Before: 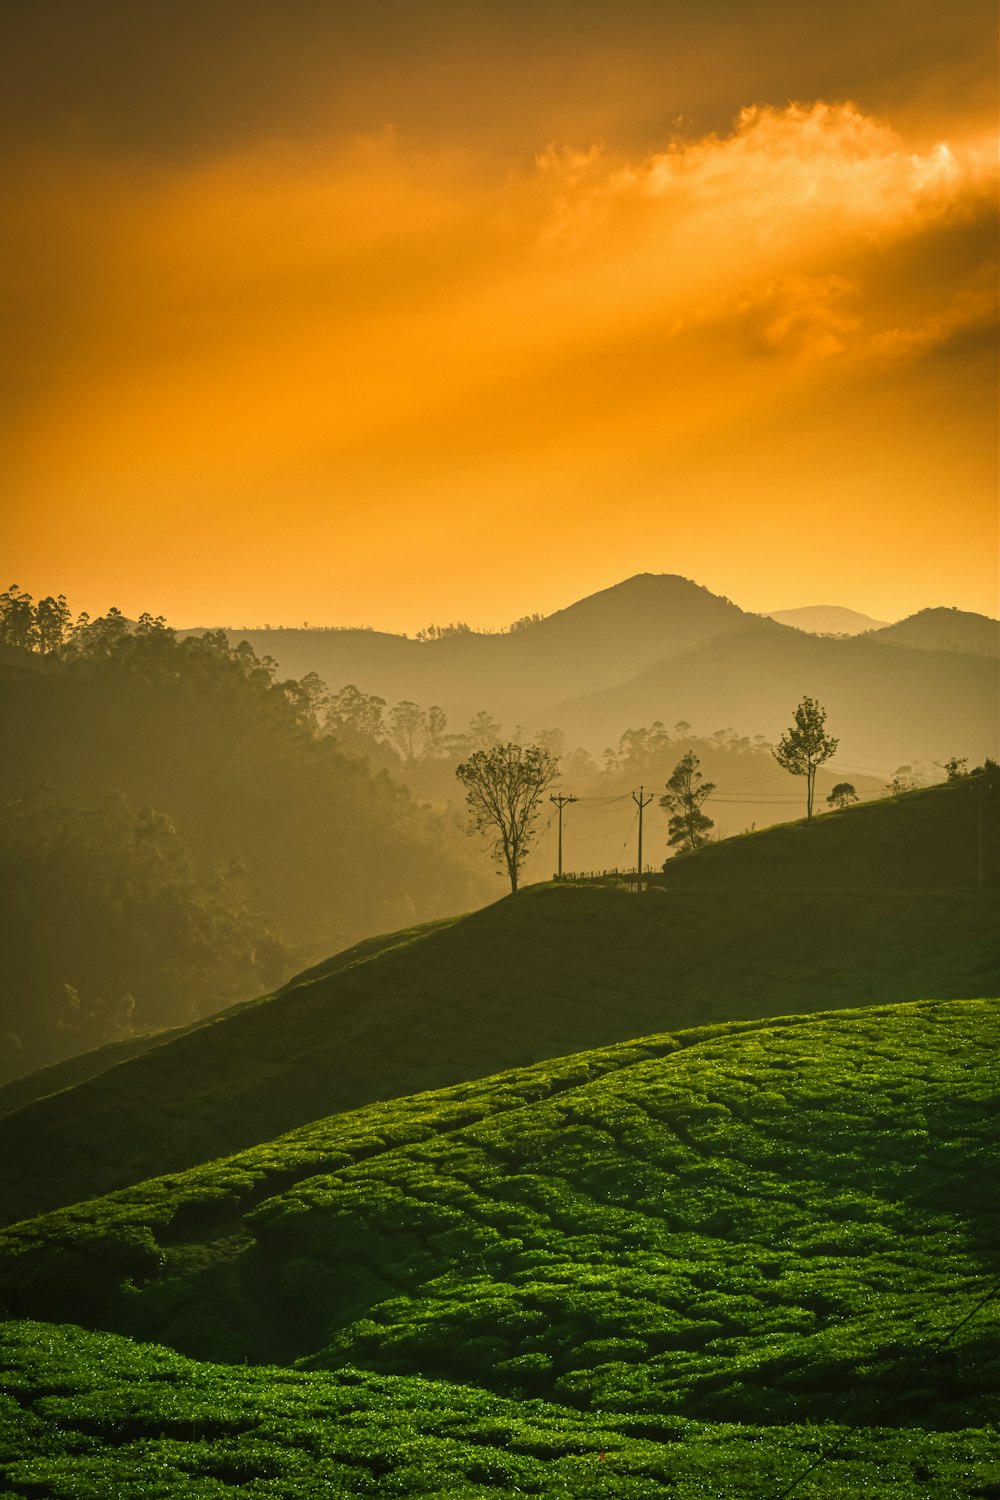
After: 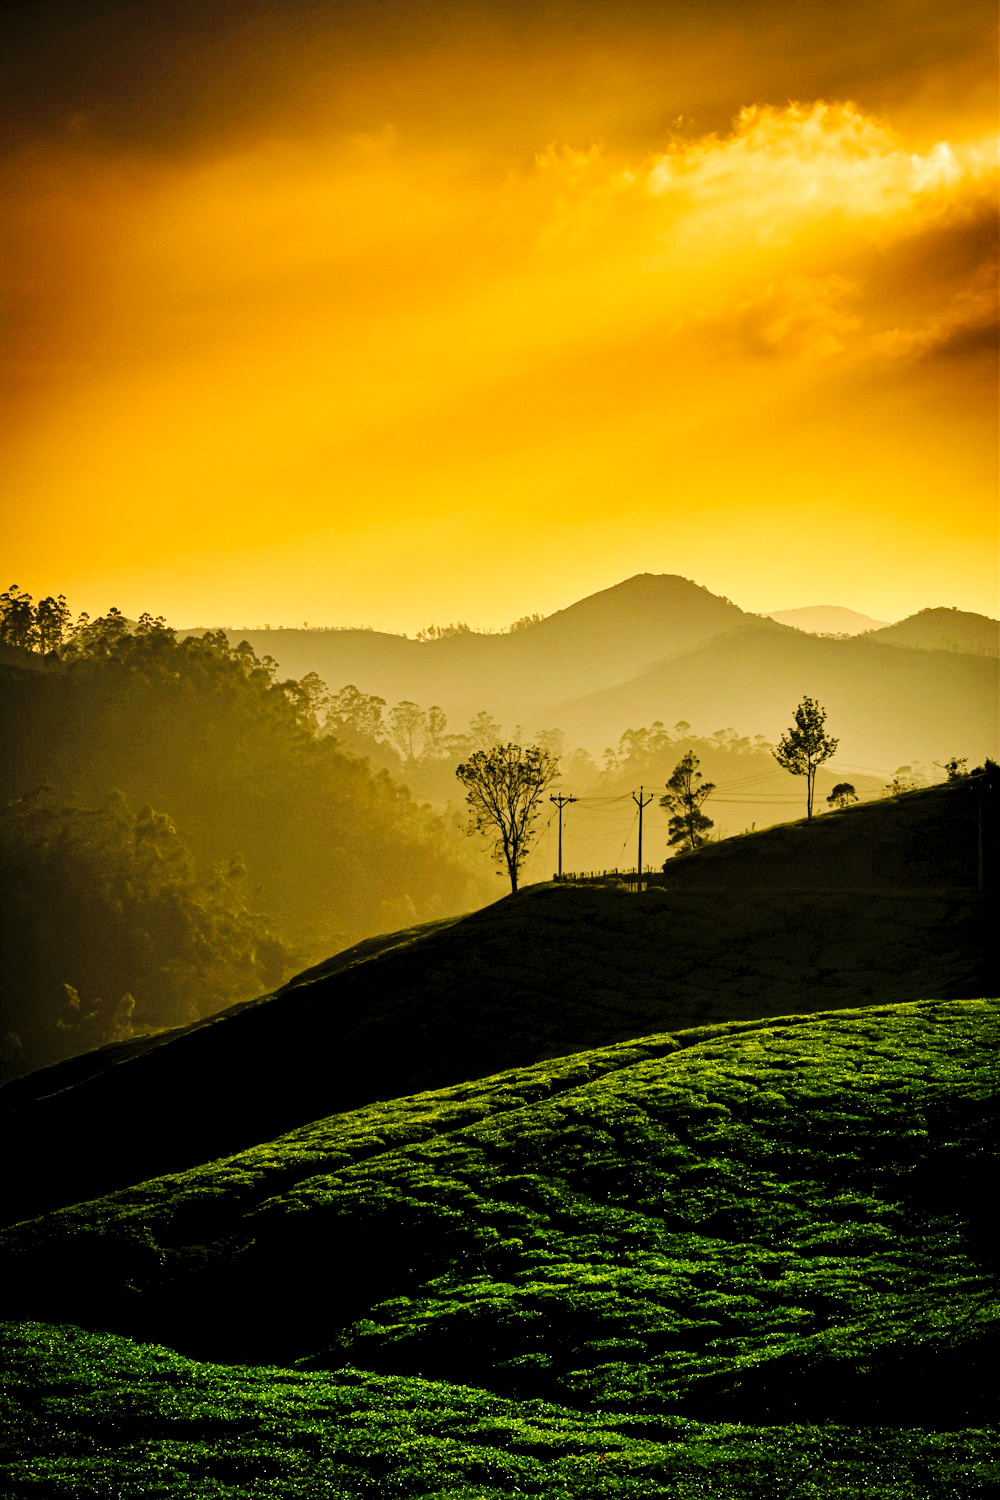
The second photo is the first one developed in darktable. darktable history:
rgb levels: levels [[0.034, 0.472, 0.904], [0, 0.5, 1], [0, 0.5, 1]]
base curve: curves: ch0 [(0, 0) (0.036, 0.025) (0.121, 0.166) (0.206, 0.329) (0.605, 0.79) (1, 1)], preserve colors none
